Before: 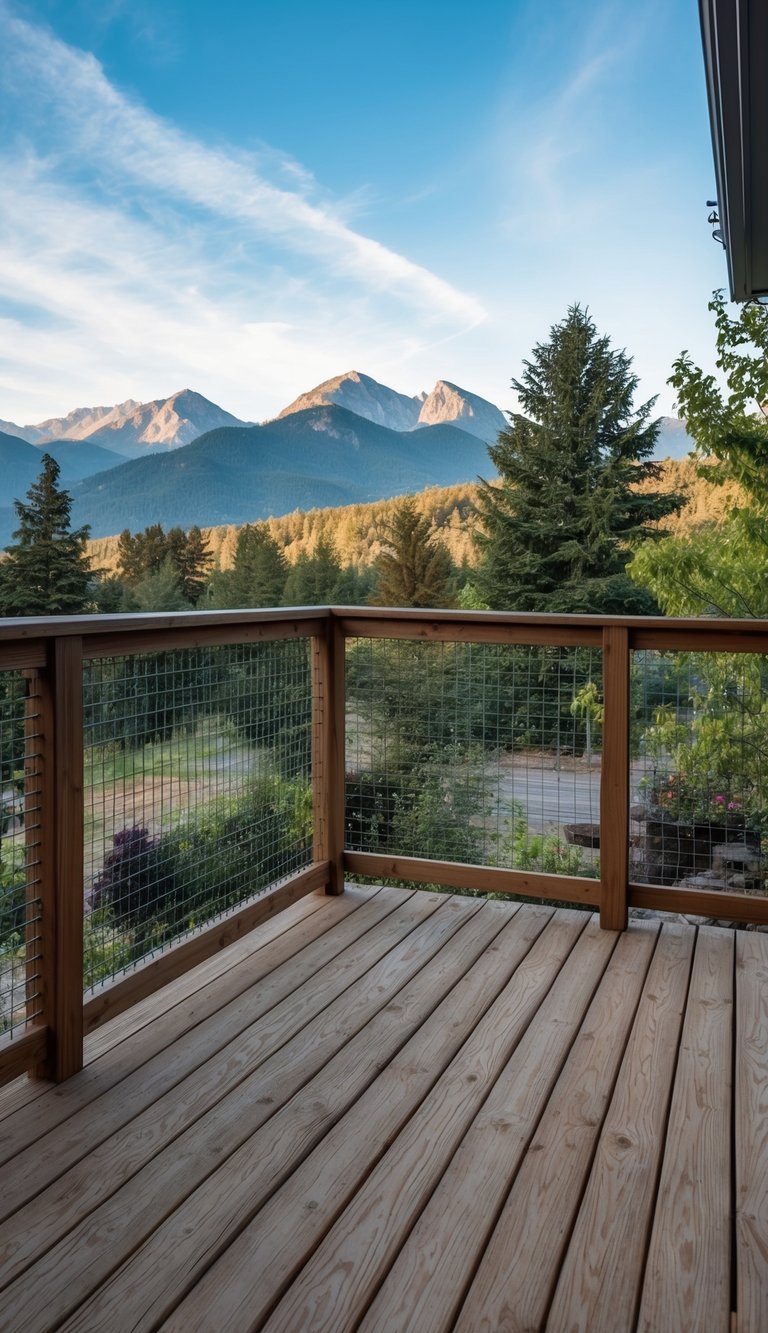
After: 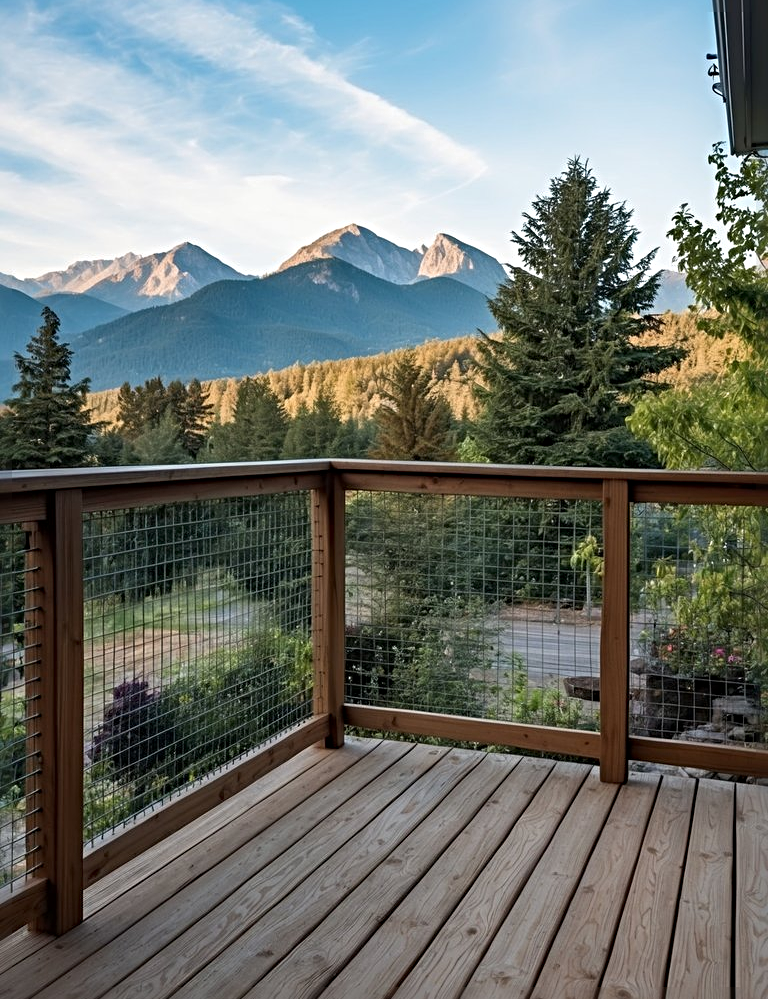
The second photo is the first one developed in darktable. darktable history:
sharpen: radius 4.883
crop: top 11.038%, bottom 13.962%
